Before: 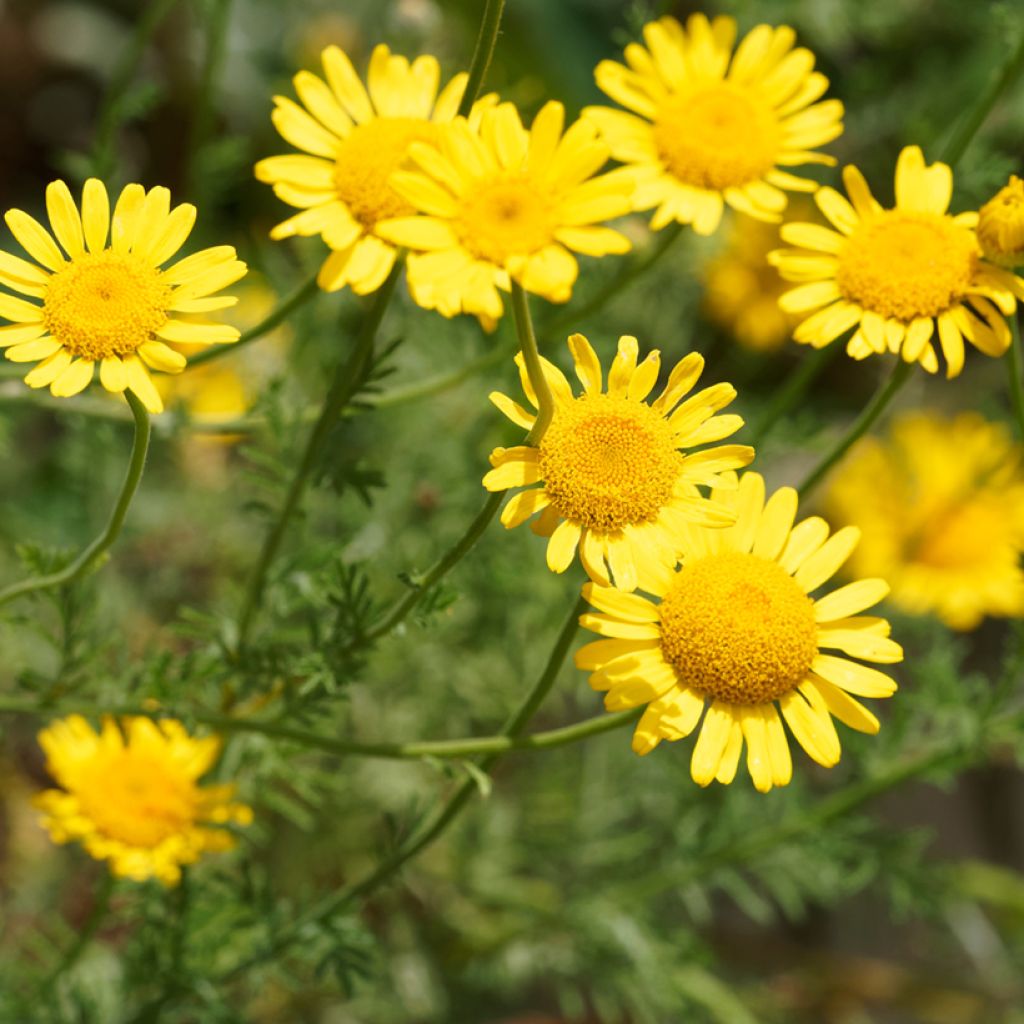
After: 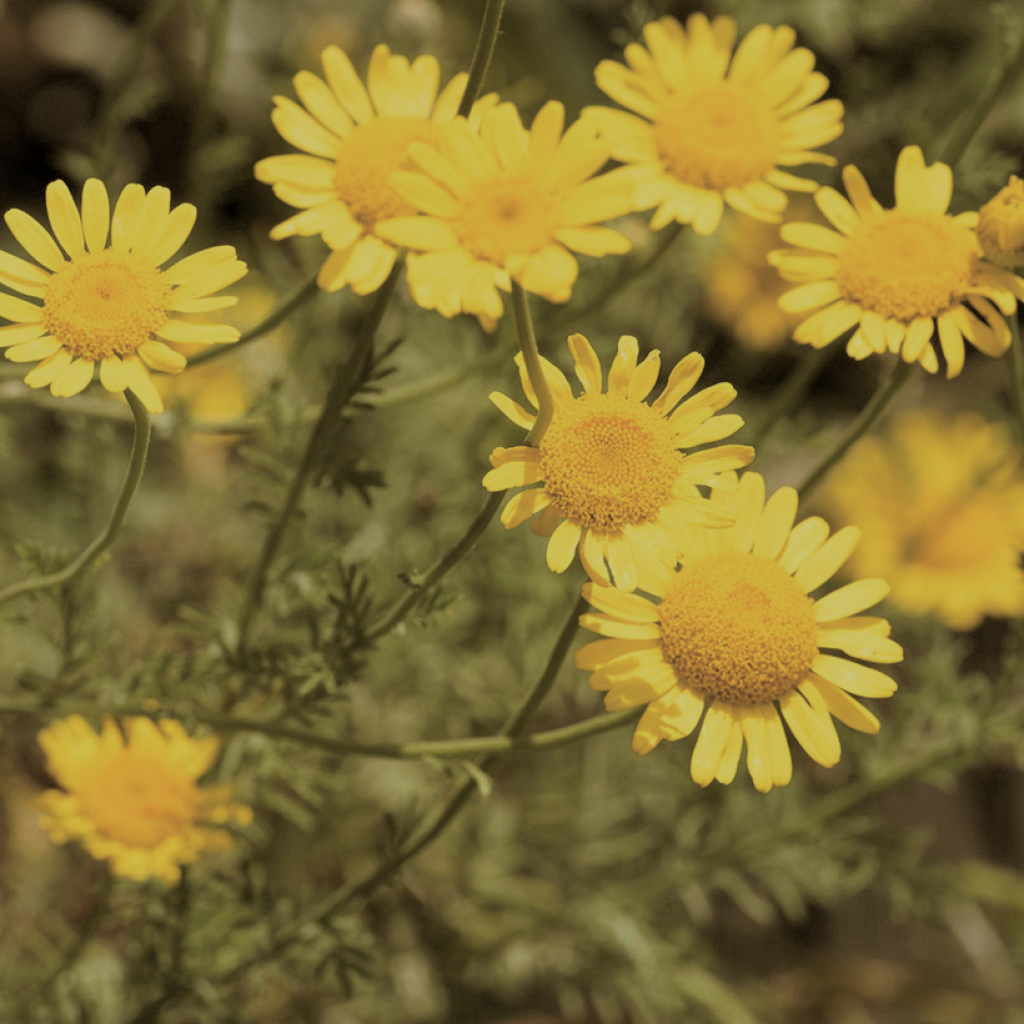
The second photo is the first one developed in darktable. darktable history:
split-toning: shadows › hue 37.98°, highlights › hue 185.58°, balance -55.261
filmic rgb: black relative exposure -8.79 EV, white relative exposure 4.98 EV, threshold 3 EV, target black luminance 0%, hardness 3.77, latitude 66.33%, contrast 0.822, shadows ↔ highlights balance 20%, color science v5 (2021), contrast in shadows safe, contrast in highlights safe, enable highlight reconstruction true
